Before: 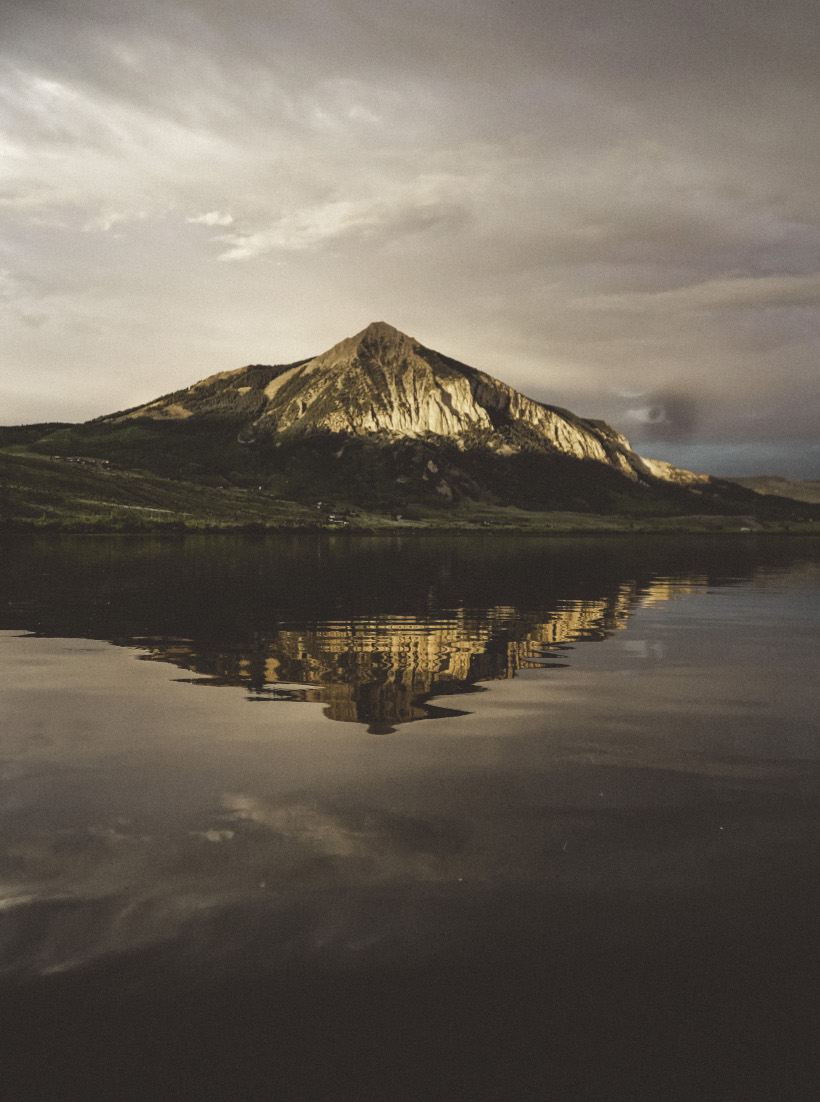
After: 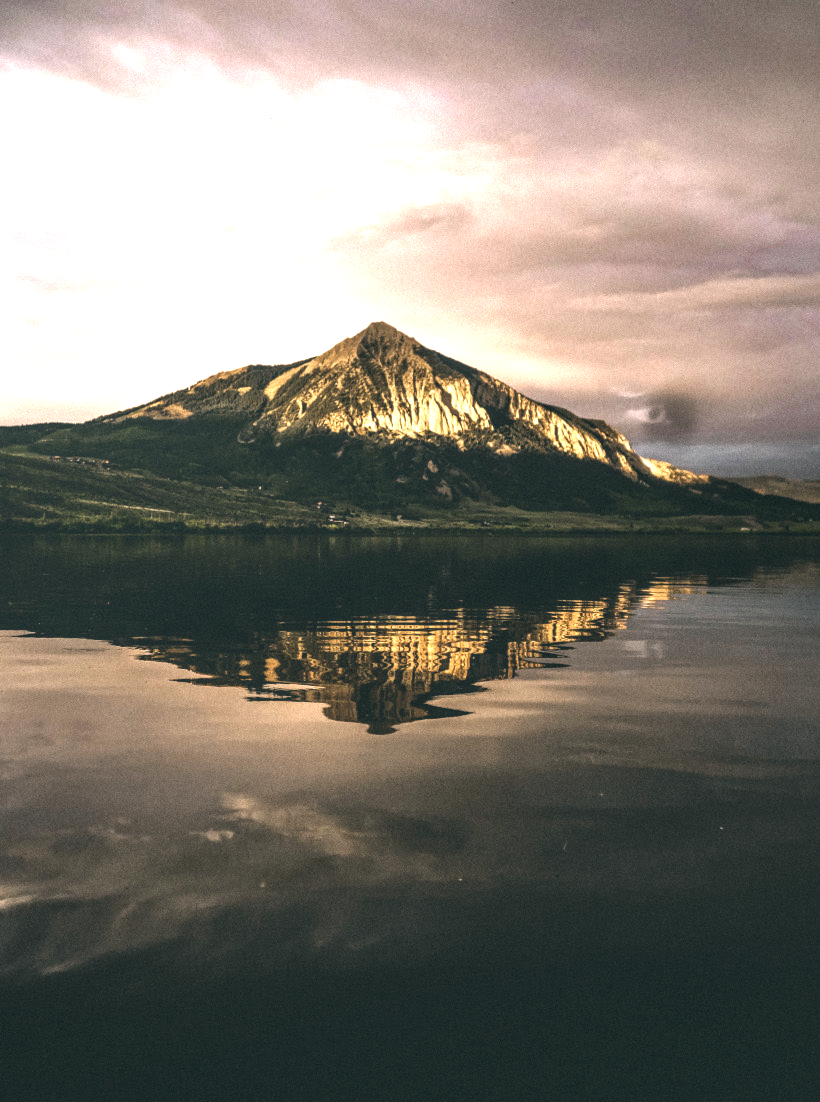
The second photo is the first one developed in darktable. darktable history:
color balance: lift [1.016, 0.983, 1, 1.017], gamma [0.78, 1.018, 1.043, 0.957], gain [0.786, 1.063, 0.937, 1.017], input saturation 118.26%, contrast 13.43%, contrast fulcrum 21.62%, output saturation 82.76%
exposure: black level correction 0, exposure 1.2 EV, compensate exposure bias true, compensate highlight preservation false
white balance: emerald 1
local contrast: detail 130%
